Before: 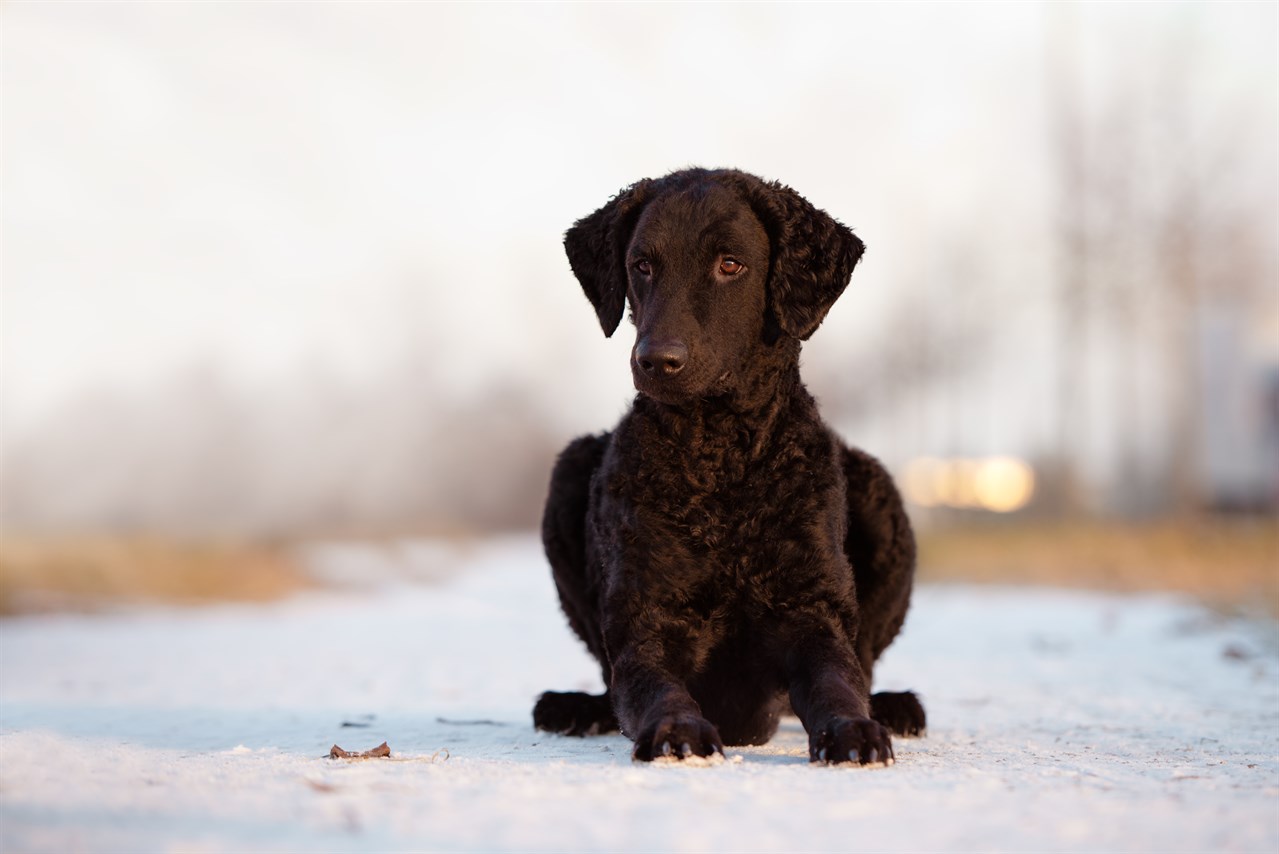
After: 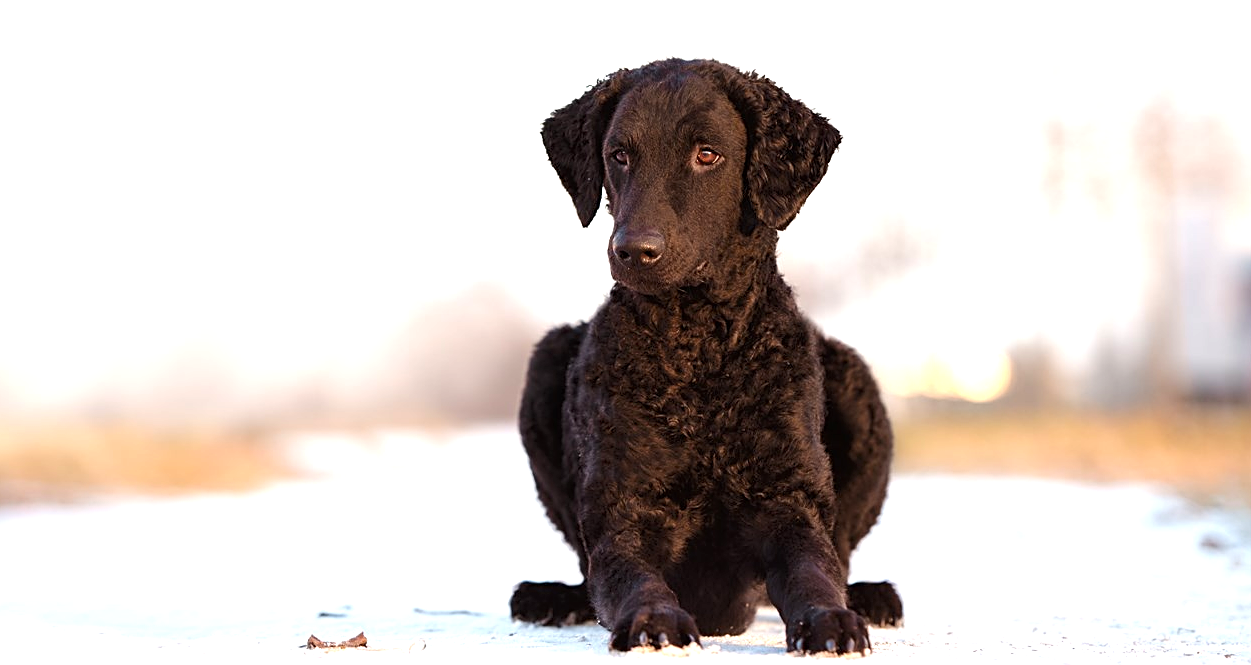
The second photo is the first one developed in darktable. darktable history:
sharpen: on, module defaults
exposure: black level correction -0.001, exposure 0.9 EV, compensate exposure bias true, compensate highlight preservation false
tone equalizer: -8 EV -0.562 EV, edges refinement/feathering 500, mask exposure compensation -1.24 EV, preserve details no
crop and rotate: left 1.822%, top 12.922%, right 0.294%, bottom 9.107%
